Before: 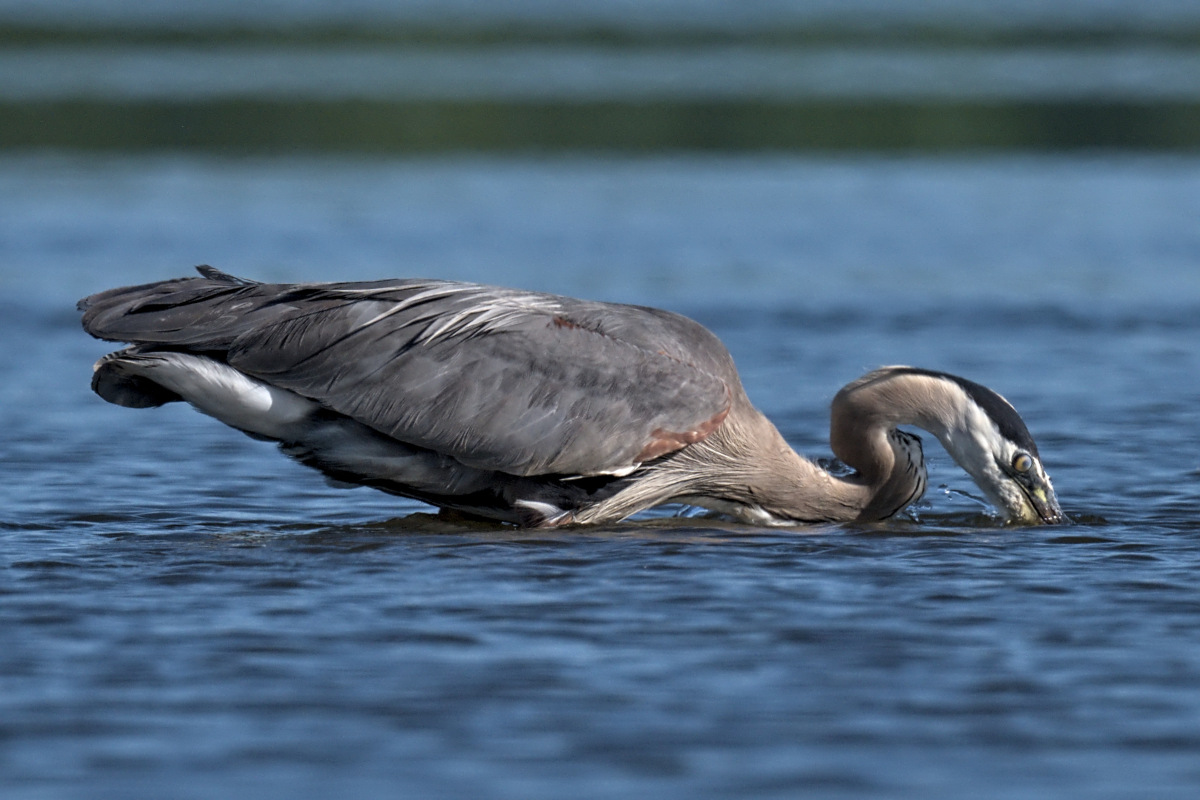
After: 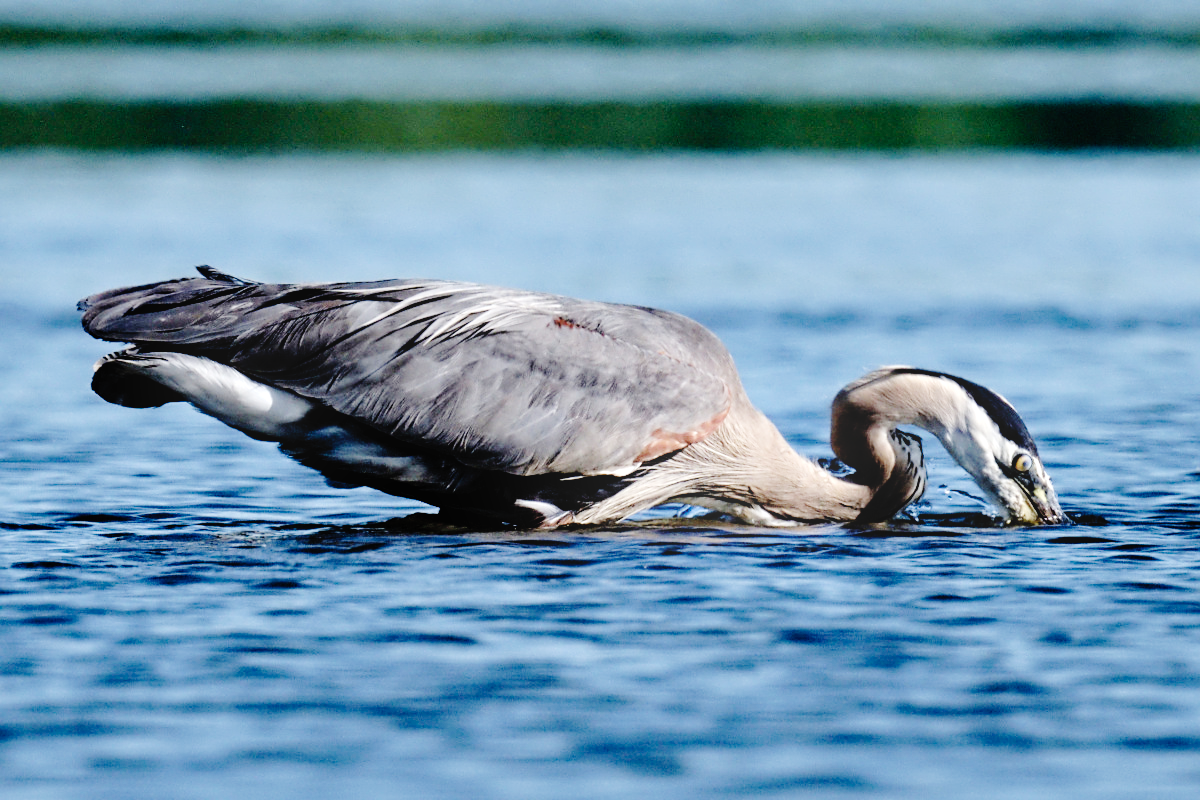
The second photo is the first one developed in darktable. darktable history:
rgb levels: levels [[0.01, 0.419, 0.839], [0, 0.5, 1], [0, 0.5, 1]]
bloom: size 16%, threshold 98%, strength 20%
exposure: black level correction -0.001, exposure 0.08 EV, compensate highlight preservation false
base curve: curves: ch0 [(0, 0) (0.036, 0.01) (0.123, 0.254) (0.258, 0.504) (0.507, 0.748) (1, 1)], preserve colors none
